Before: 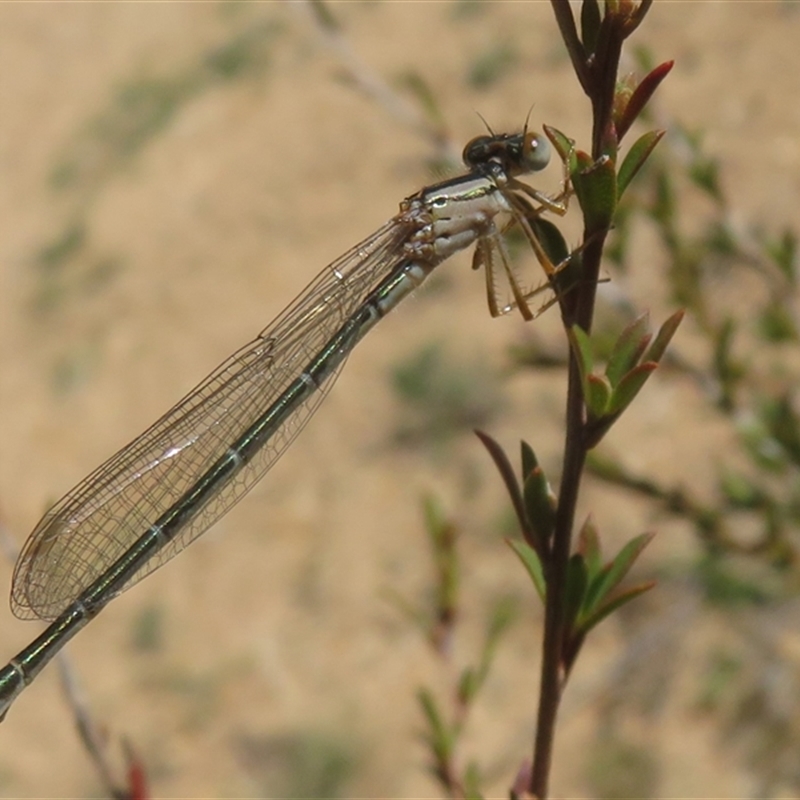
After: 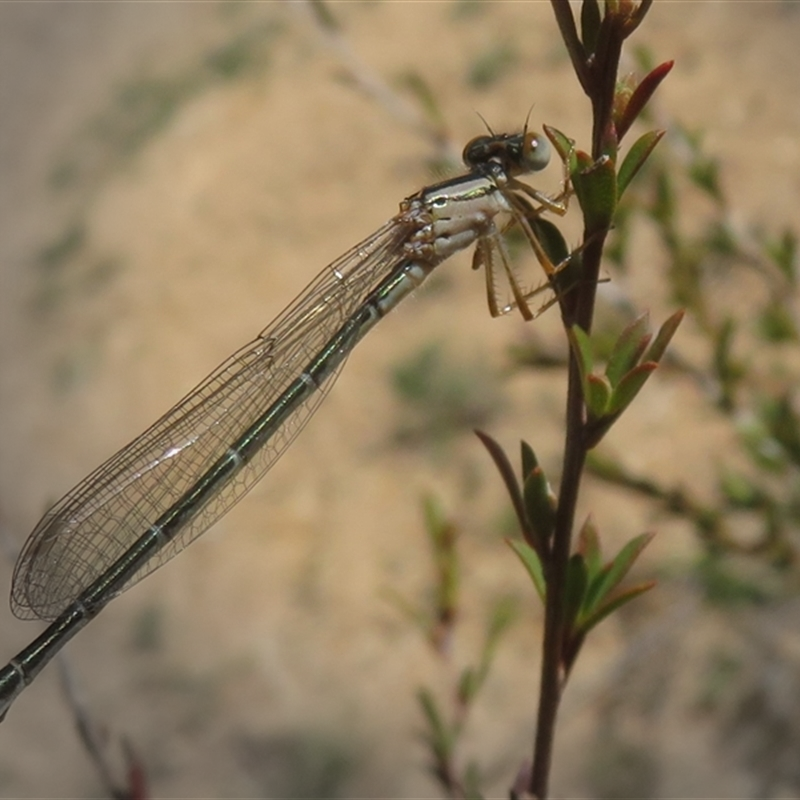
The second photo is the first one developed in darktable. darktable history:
vignetting: center (0.218, -0.228), automatic ratio true
